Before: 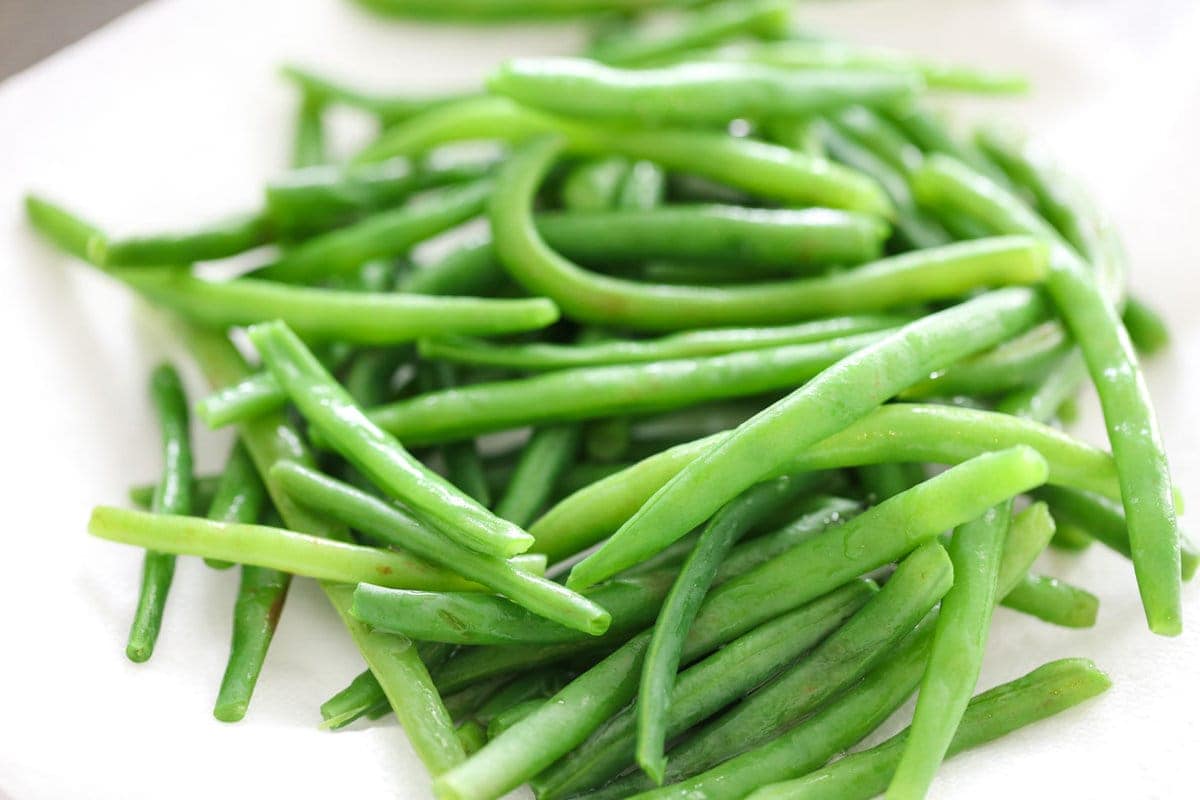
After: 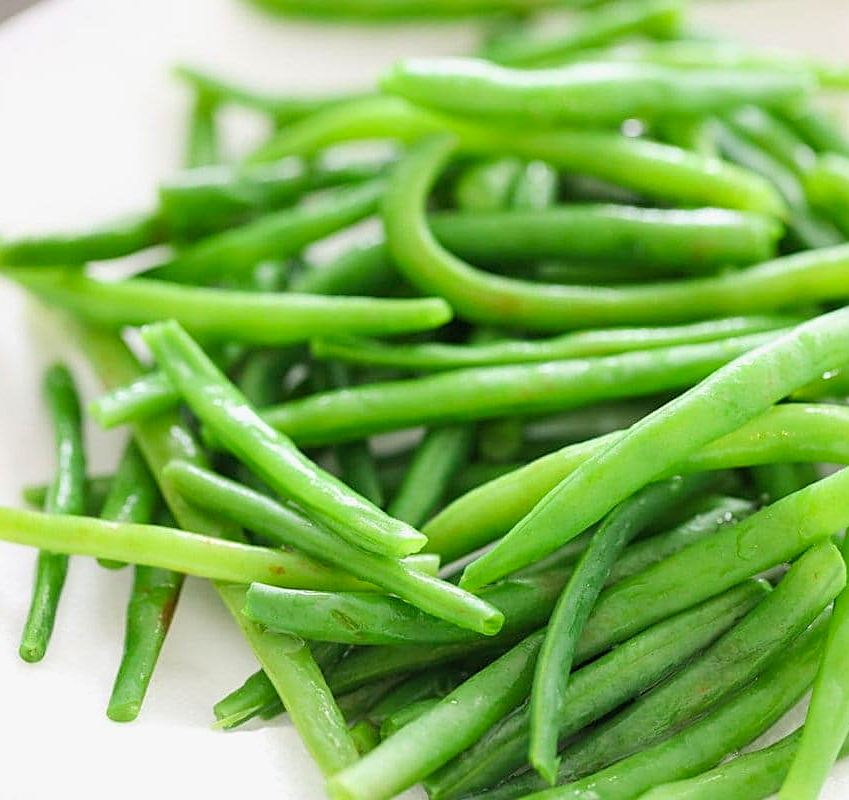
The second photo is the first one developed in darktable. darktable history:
contrast brightness saturation: contrast 0.07, brightness 0.071, saturation 0.176
sharpen: on, module defaults
exposure: black level correction 0.001, exposure -0.125 EV, compensate exposure bias true, compensate highlight preservation false
crop and rotate: left 8.984%, right 20.23%
